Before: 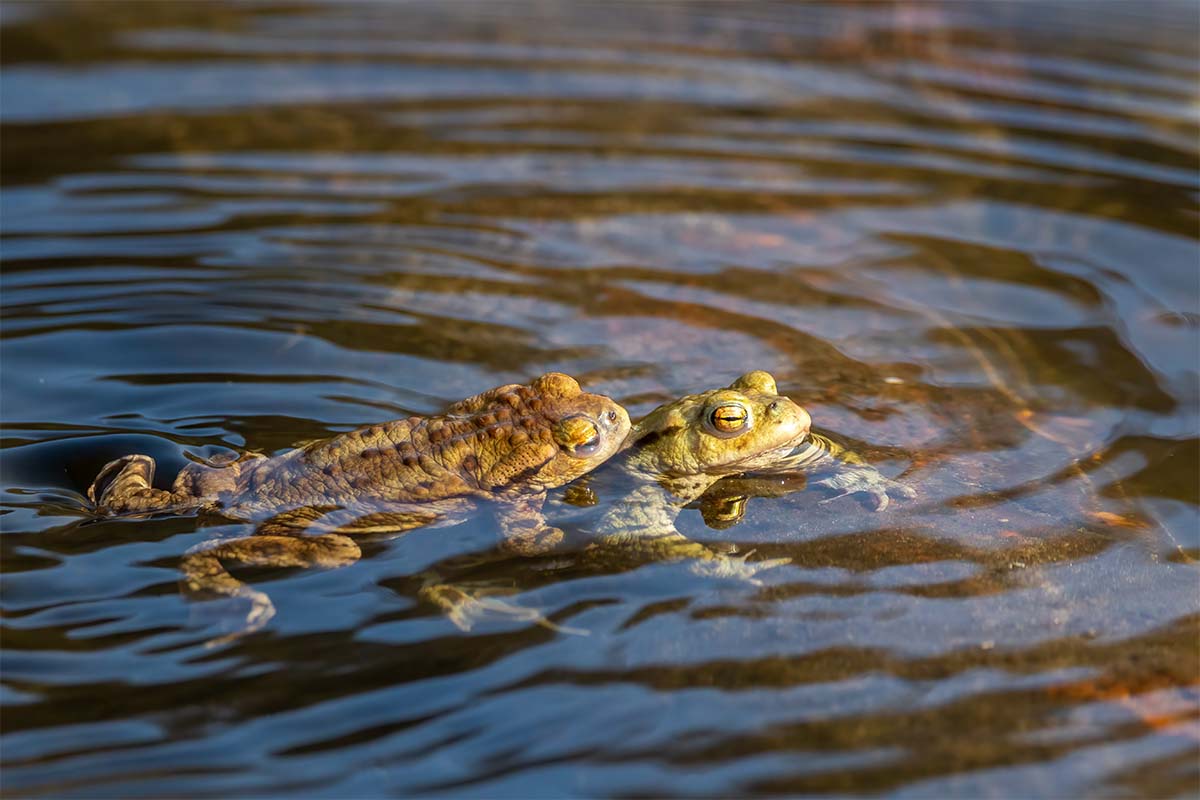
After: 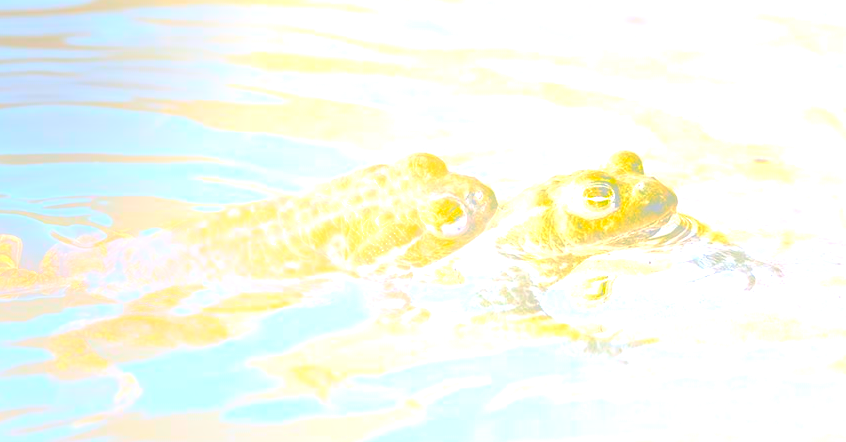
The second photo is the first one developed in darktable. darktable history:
tone equalizer: -8 EV -0.417 EV, -7 EV -0.389 EV, -6 EV -0.333 EV, -5 EV -0.222 EV, -3 EV 0.222 EV, -2 EV 0.333 EV, -1 EV 0.389 EV, +0 EV 0.417 EV, edges refinement/feathering 500, mask exposure compensation -1.57 EV, preserve details no
bloom: size 25%, threshold 5%, strength 90%
exposure: black level correction 0.001, exposure 1.129 EV, compensate exposure bias true, compensate highlight preservation false
crop: left 11.123%, top 27.61%, right 18.3%, bottom 17.034%
color calibration: x 0.355, y 0.367, temperature 4700.38 K
